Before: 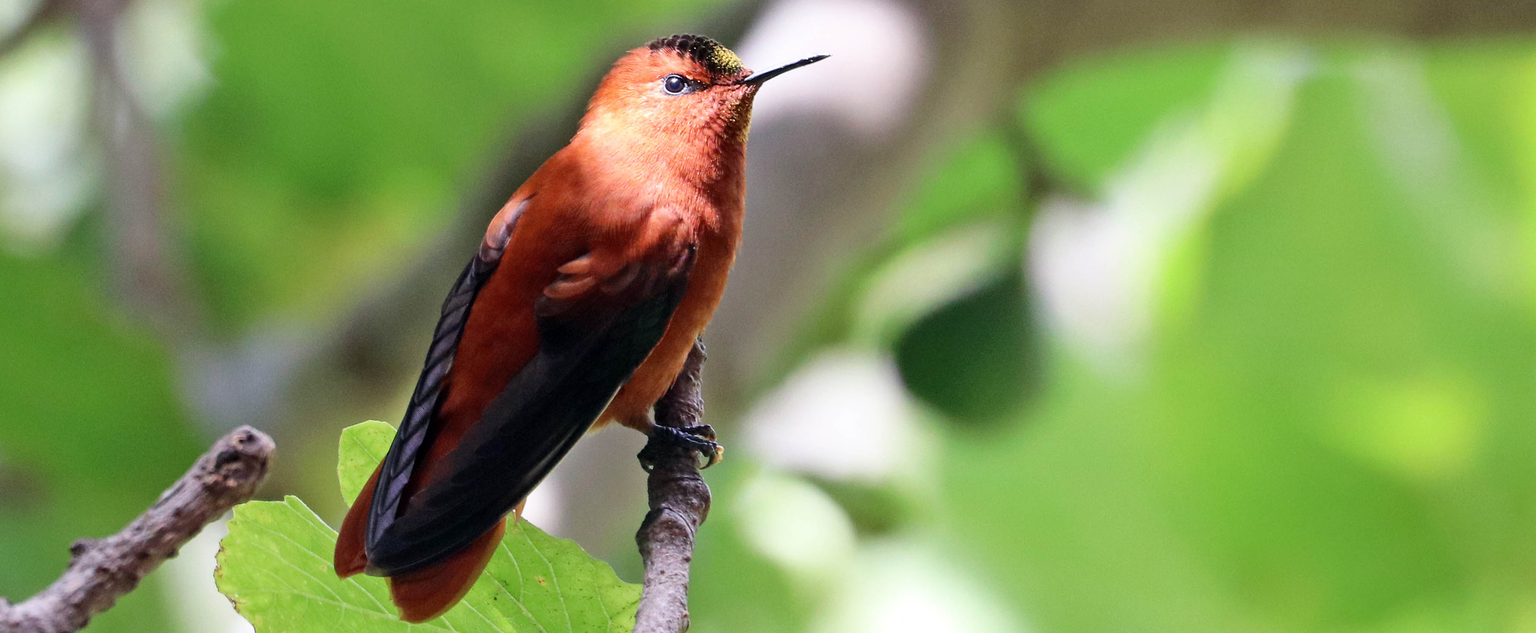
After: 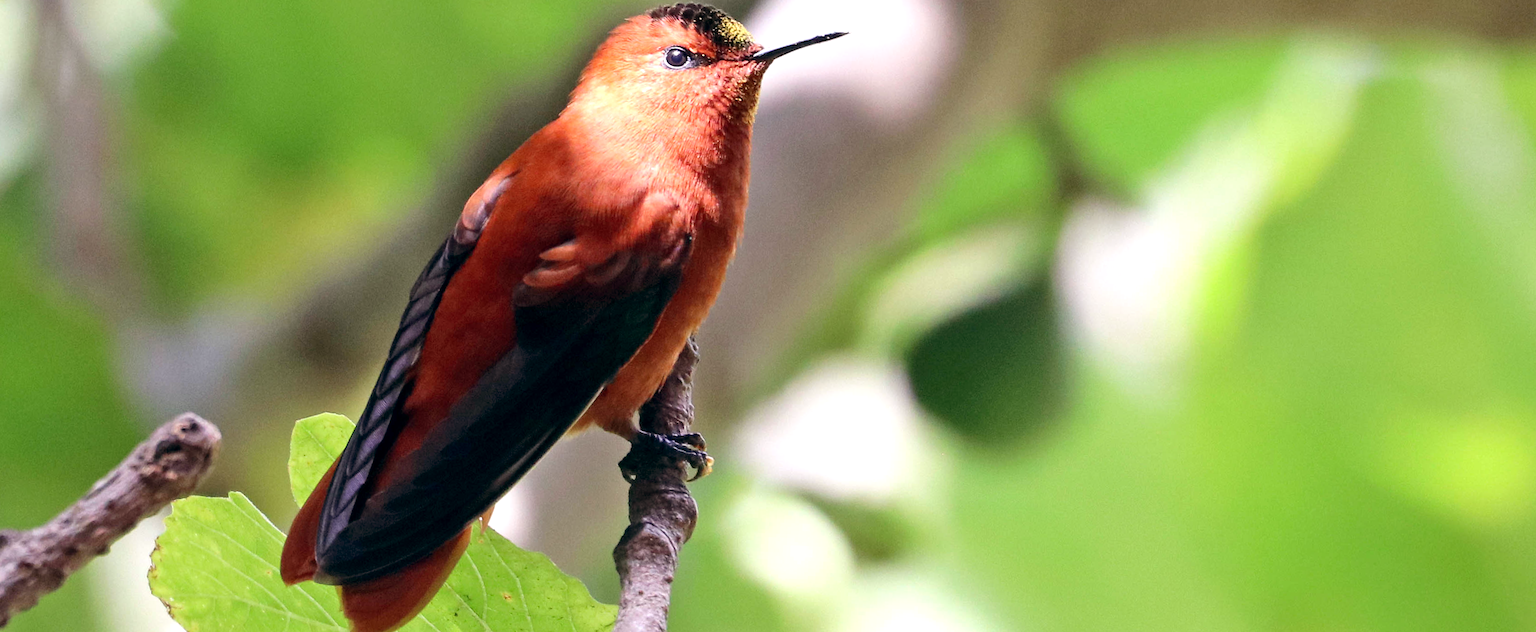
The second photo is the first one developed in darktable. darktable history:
exposure: exposure 0.3 EV, compensate highlight preservation false
color balance: lift [0.998, 0.998, 1.001, 1.002], gamma [0.995, 1.025, 0.992, 0.975], gain [0.995, 1.02, 0.997, 0.98]
crop and rotate: angle -2.38°
